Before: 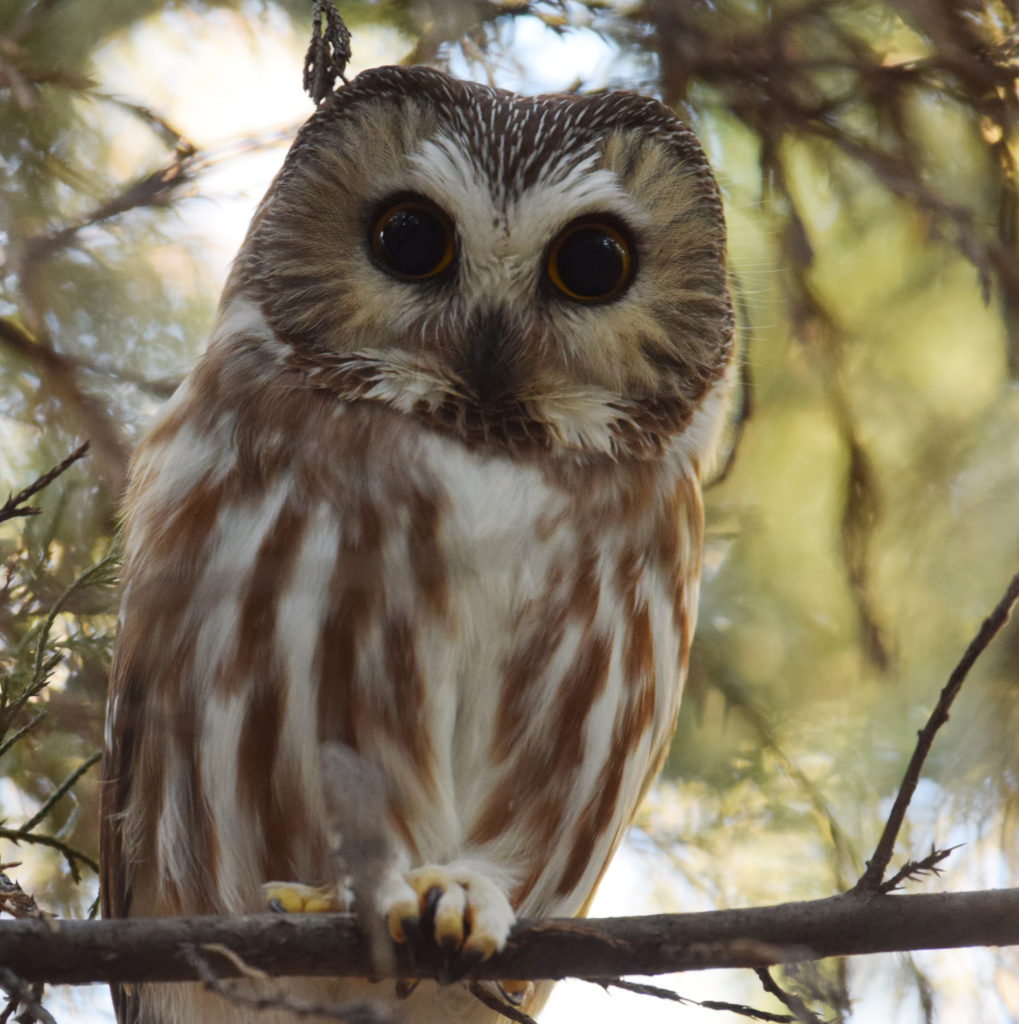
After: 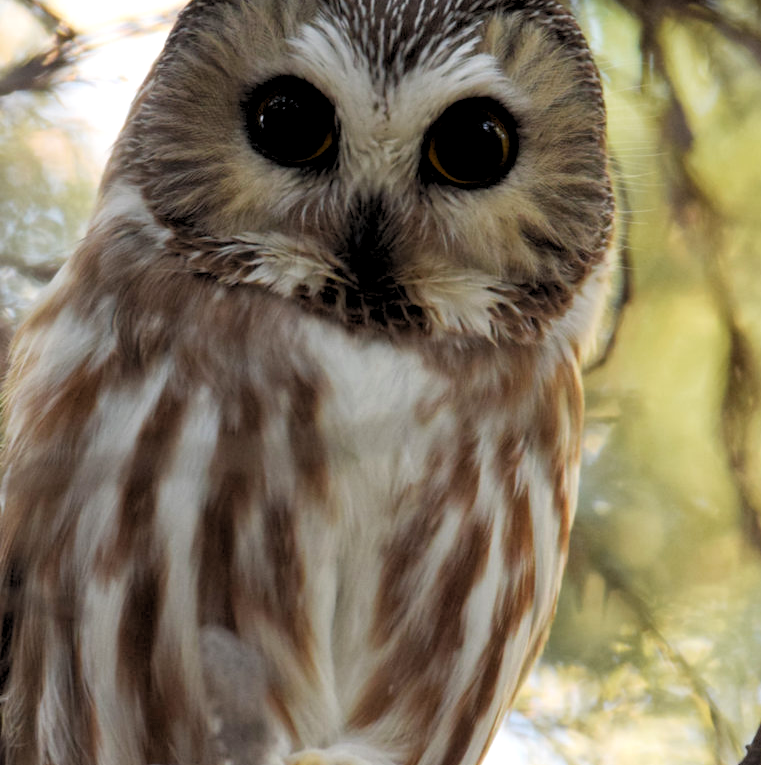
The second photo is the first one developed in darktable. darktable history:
rgb levels: levels [[0.013, 0.434, 0.89], [0, 0.5, 1], [0, 0.5, 1]]
crop and rotate: left 11.831%, top 11.346%, right 13.429%, bottom 13.899%
